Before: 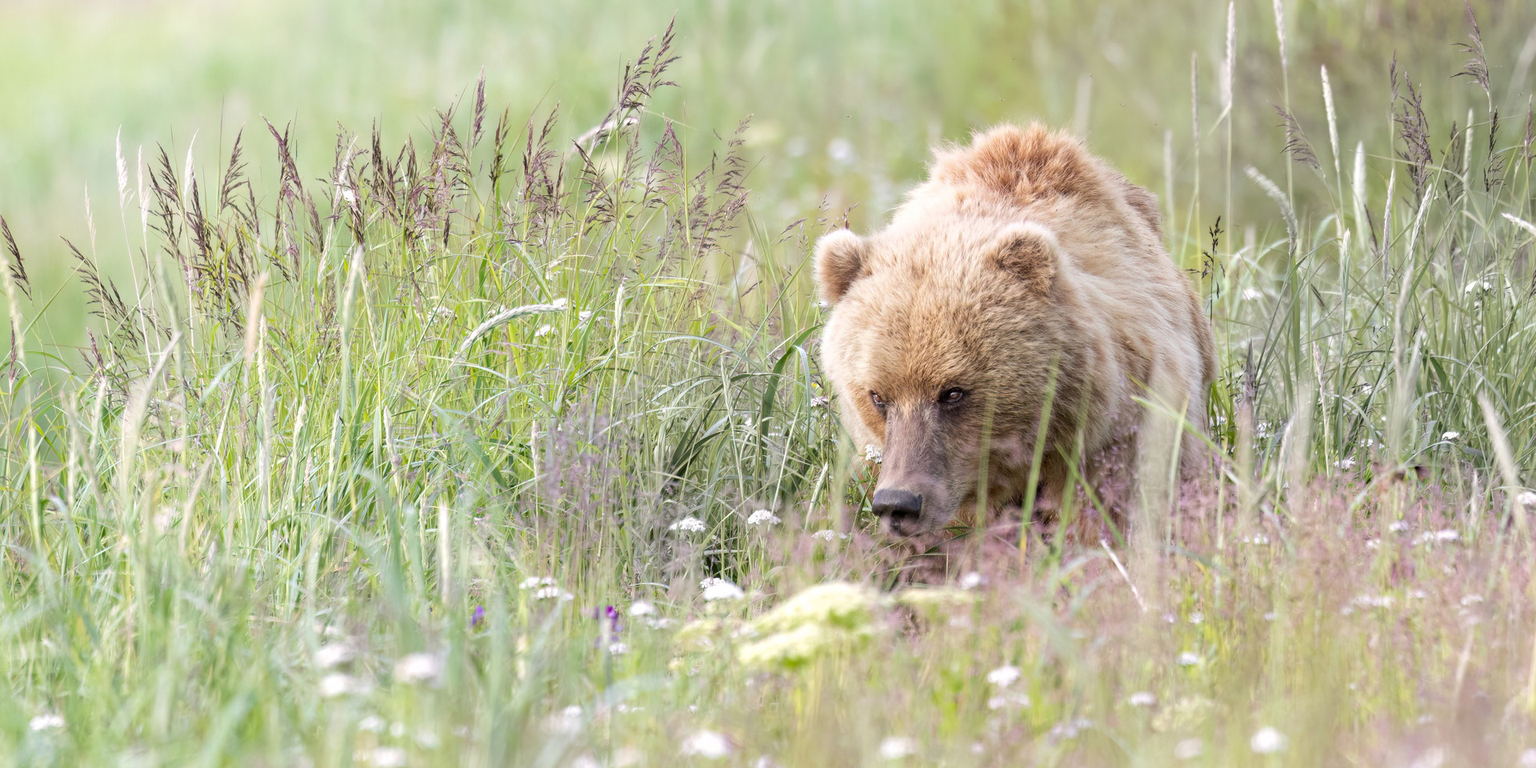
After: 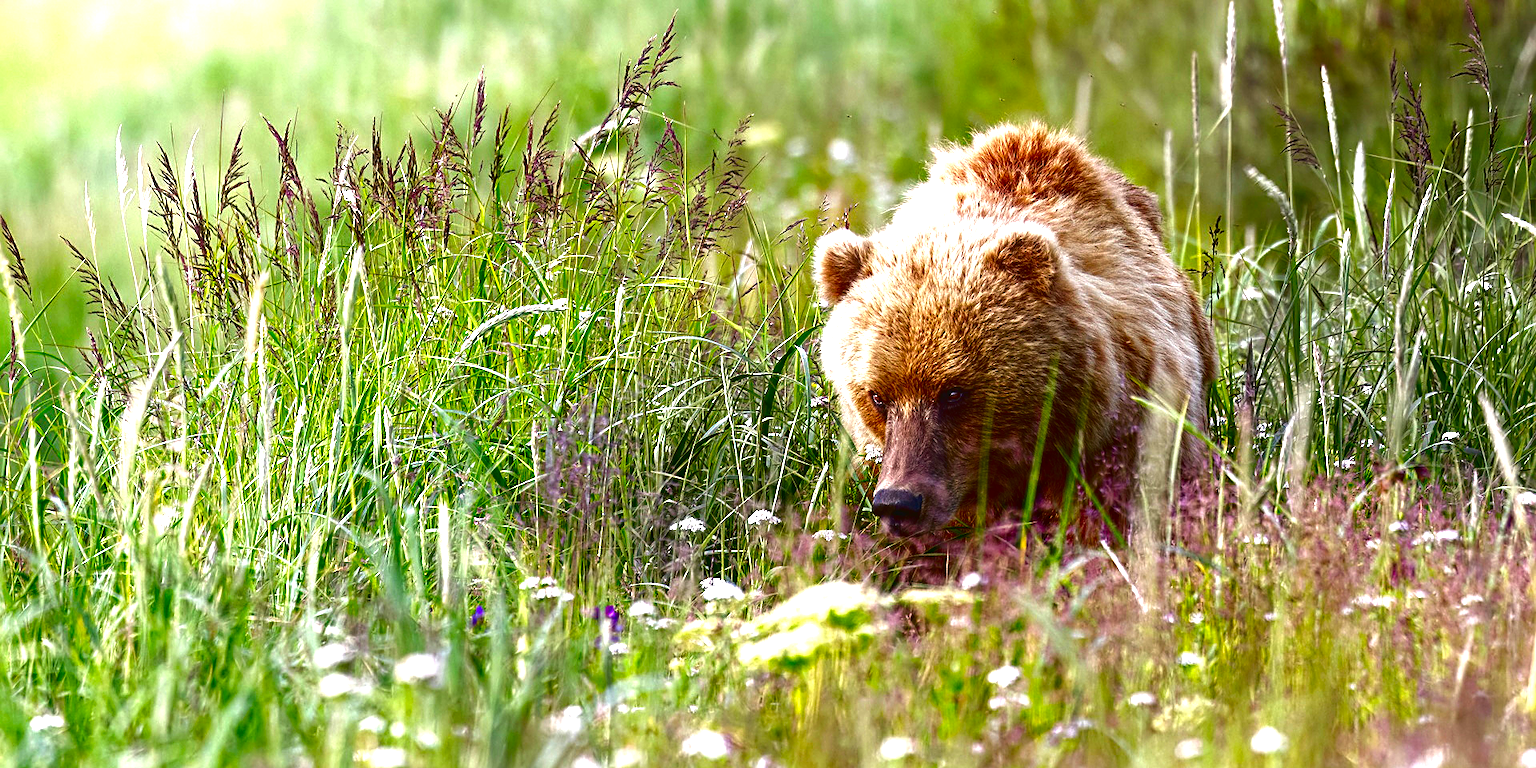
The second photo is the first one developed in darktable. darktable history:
exposure: black level correction 0, exposure 0.5 EV, compensate exposure bias true, compensate highlight preservation false
local contrast: detail 110%
sharpen: on, module defaults
contrast brightness saturation: brightness -1, saturation 1
